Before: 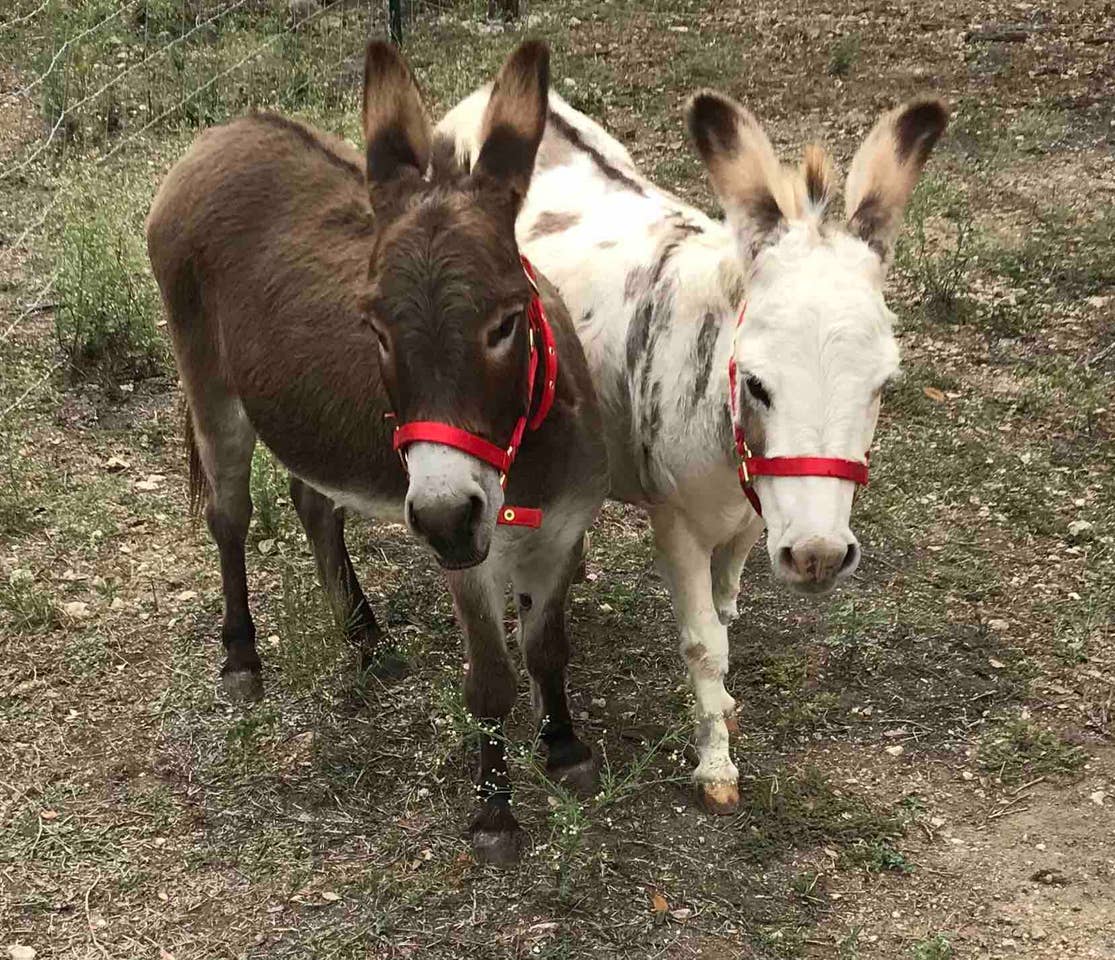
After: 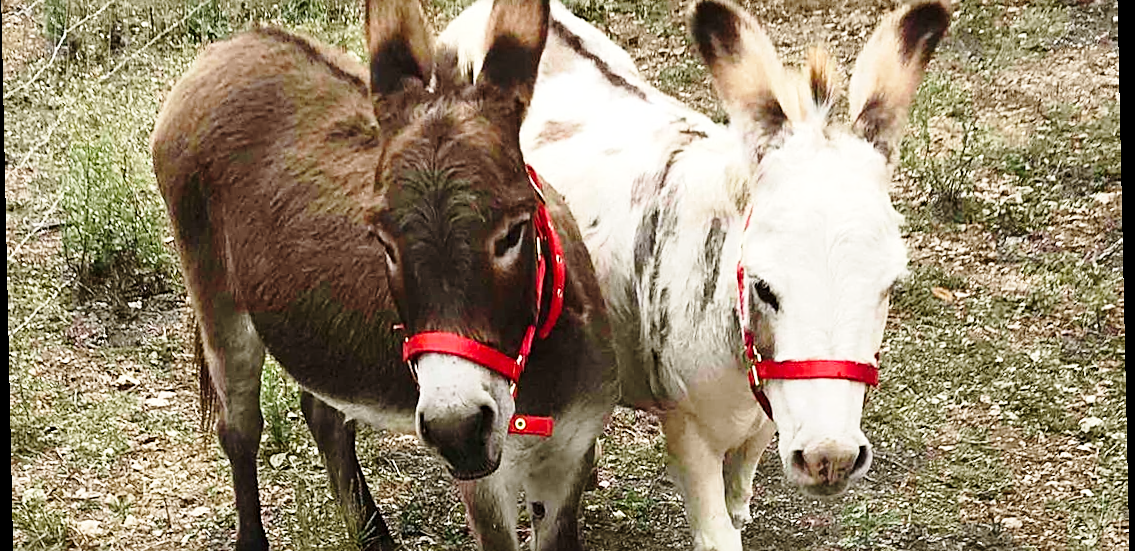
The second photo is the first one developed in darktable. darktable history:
crop and rotate: top 10.605%, bottom 33.274%
base curve: curves: ch0 [(0, 0) (0.028, 0.03) (0.121, 0.232) (0.46, 0.748) (0.859, 0.968) (1, 1)], preserve colors none
rotate and perspective: rotation -1.24°, automatic cropping off
sharpen: on, module defaults
